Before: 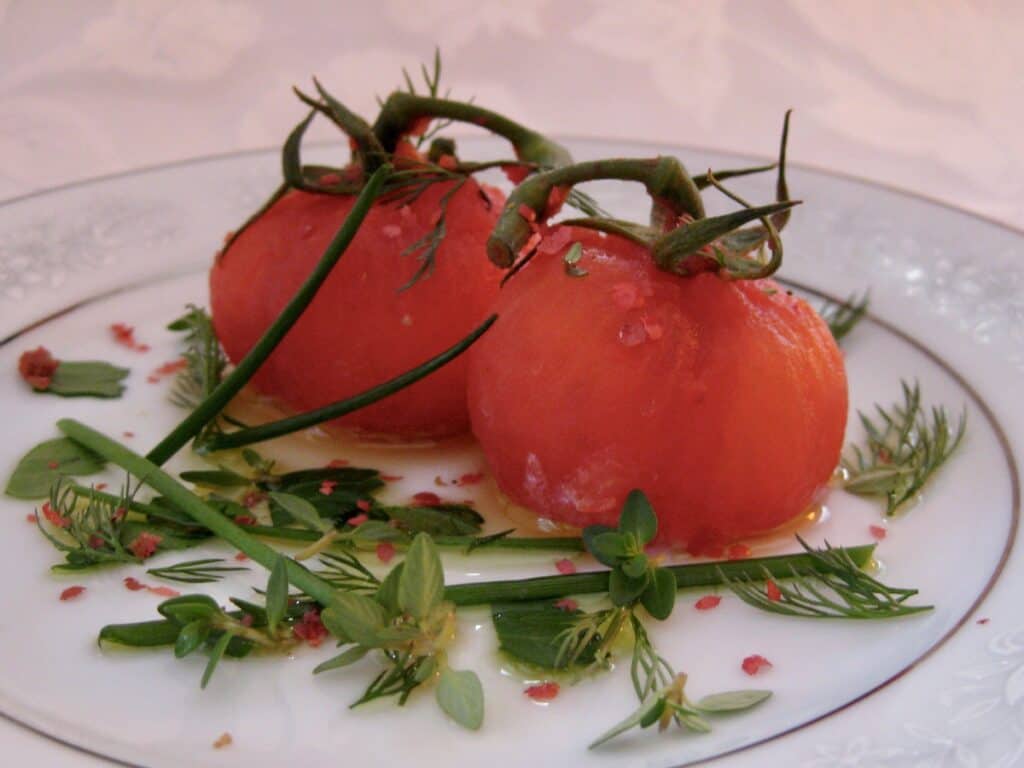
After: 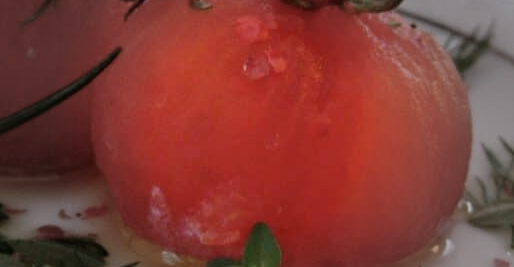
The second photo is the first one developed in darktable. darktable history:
crop: left 36.742%, top 34.832%, right 13.002%, bottom 30.316%
vignetting: fall-off start 40.95%, fall-off radius 40.73%
